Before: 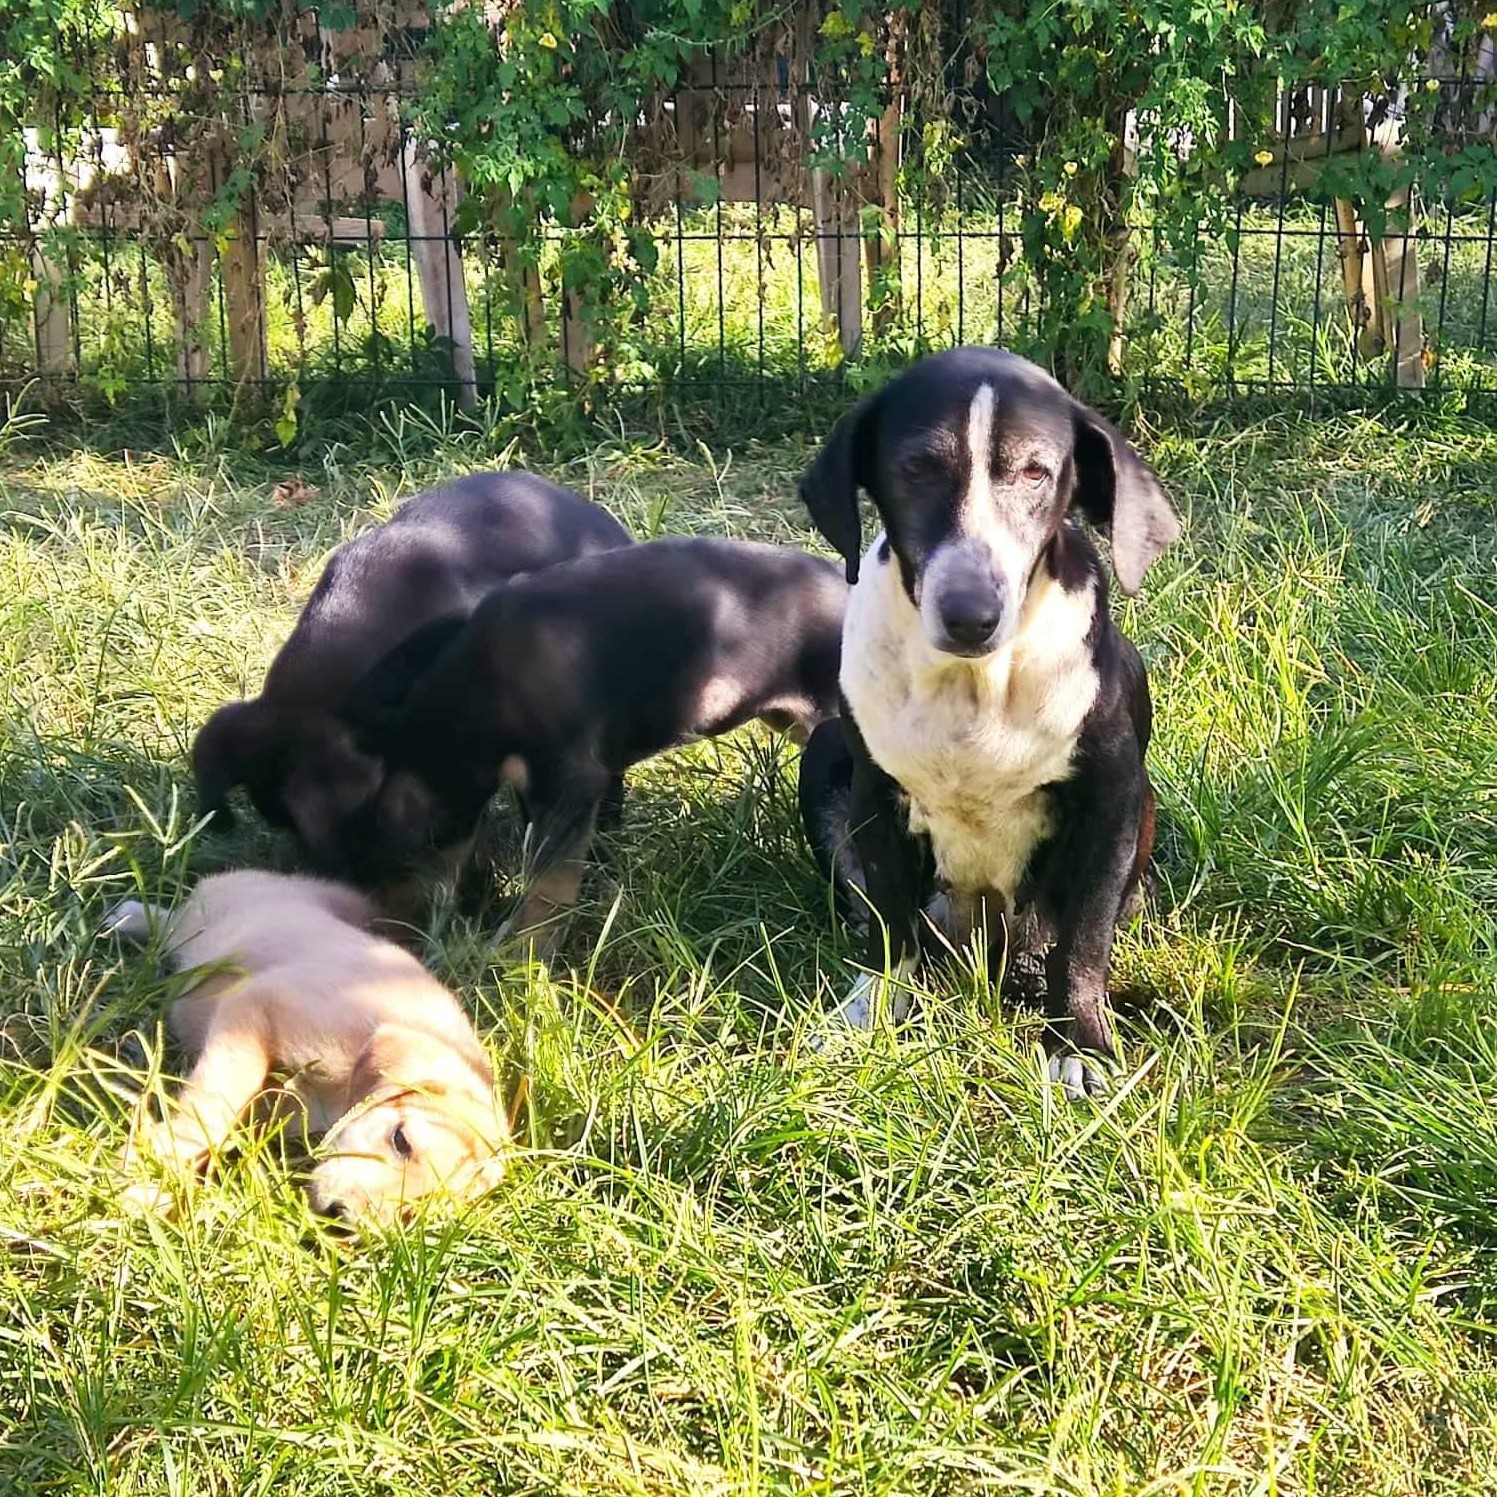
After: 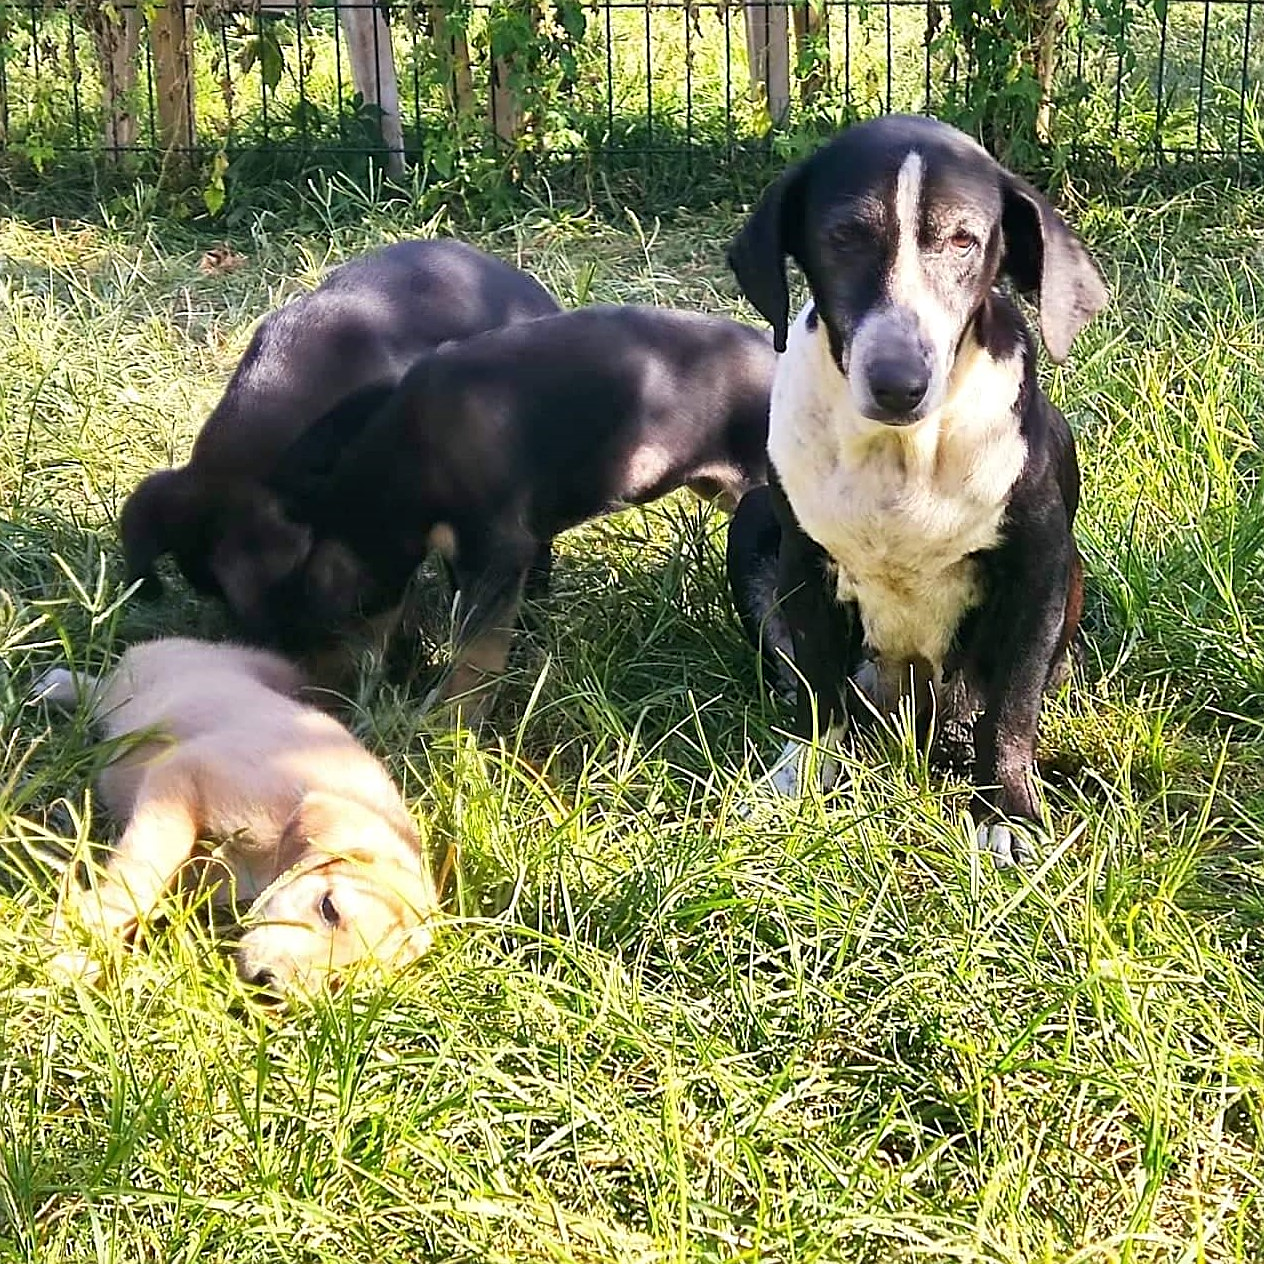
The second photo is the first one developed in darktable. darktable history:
sharpen: on, module defaults
crop and rotate: left 4.842%, top 15.51%, right 10.668%
